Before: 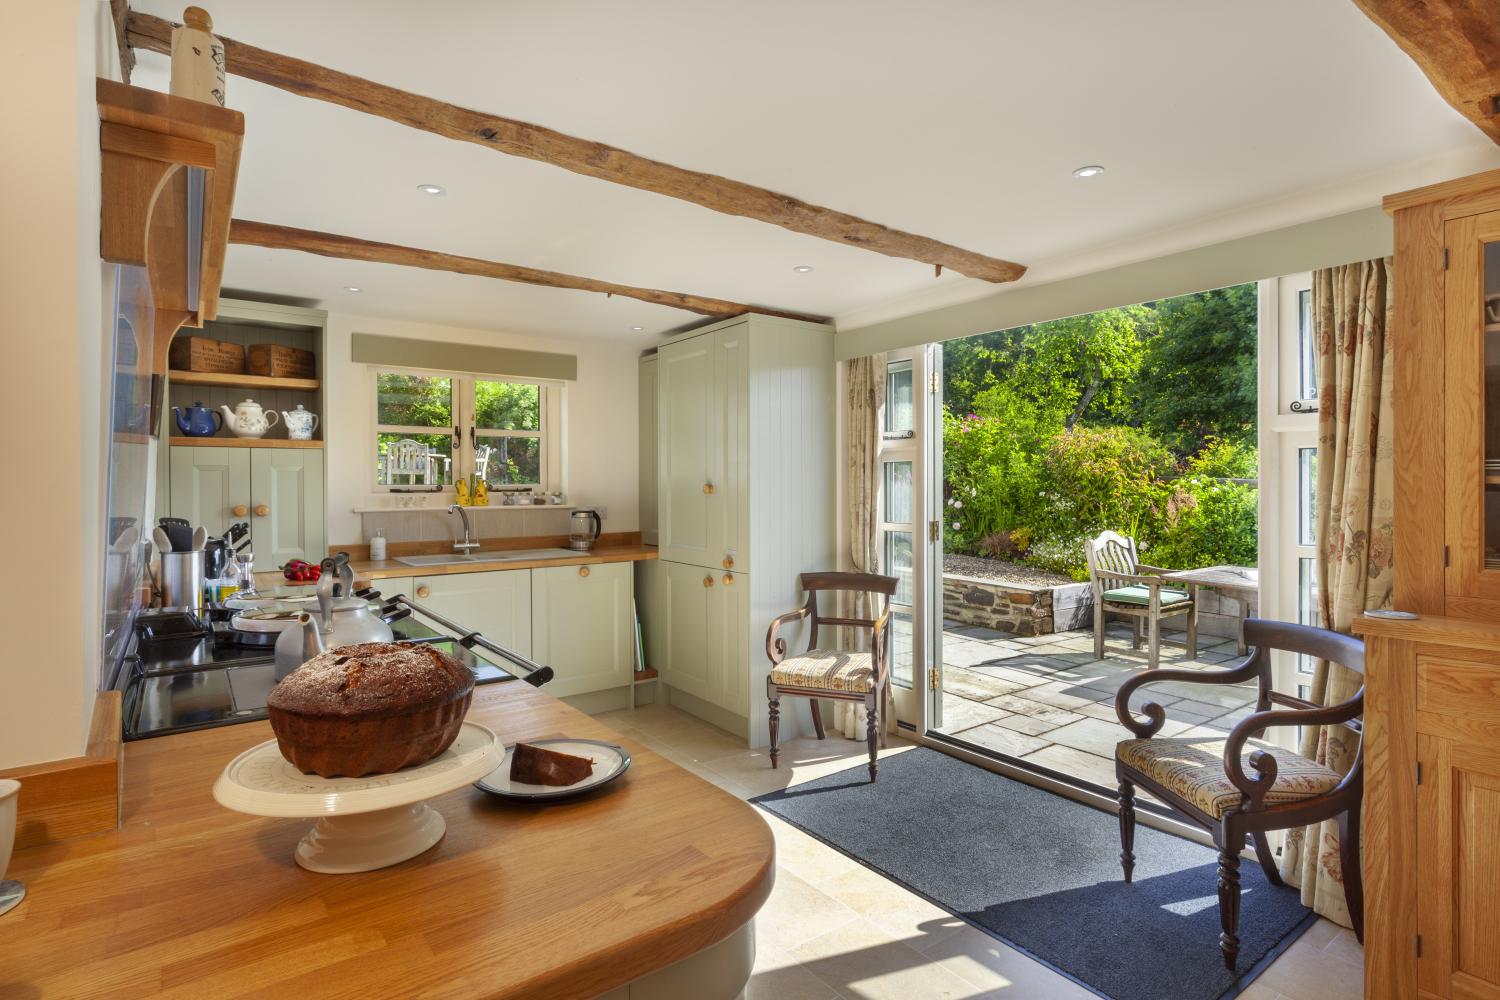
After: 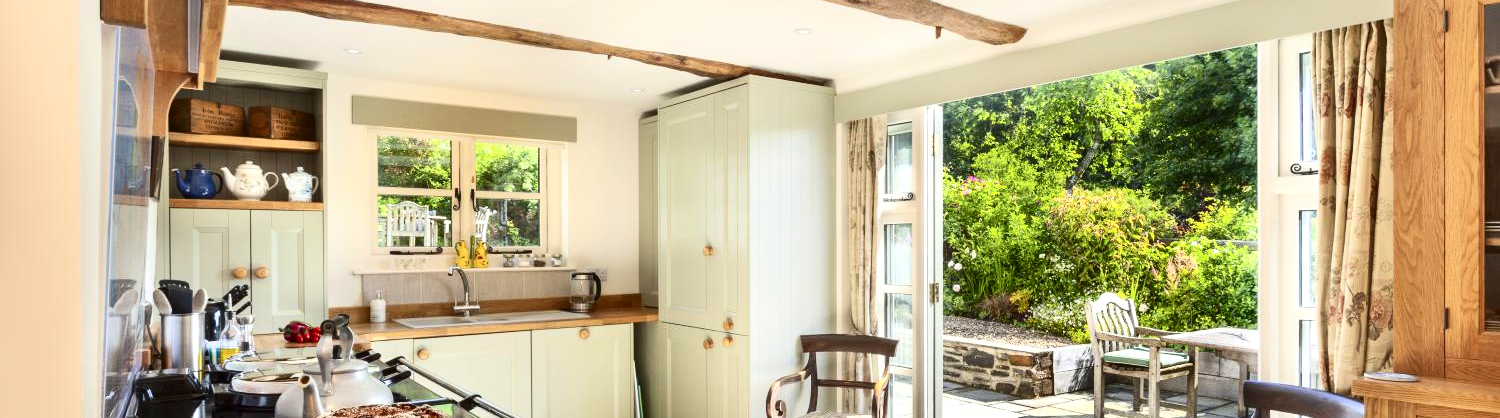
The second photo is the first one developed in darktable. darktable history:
contrast brightness saturation: contrast 0.28
crop and rotate: top 23.84%, bottom 34.294%
exposure: black level correction 0, exposure 0.5 EV, compensate exposure bias true, compensate highlight preservation false
